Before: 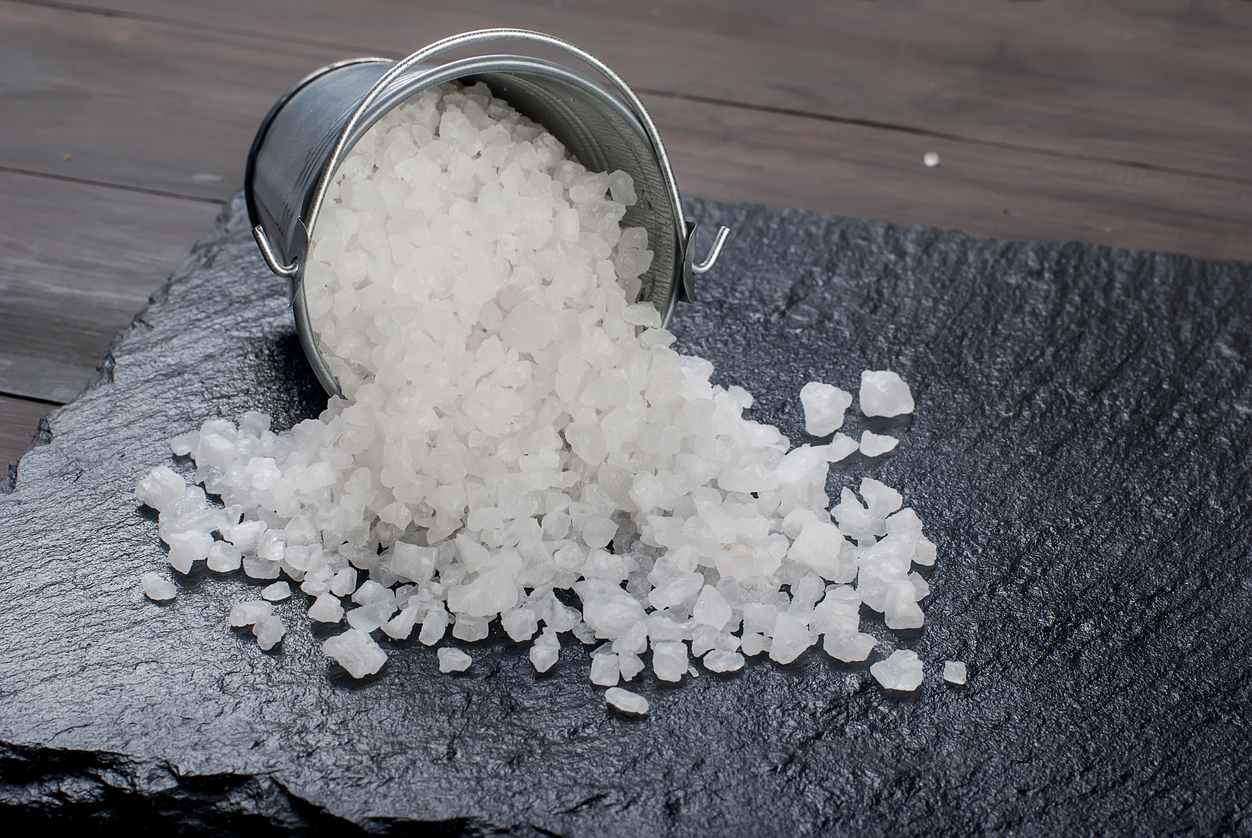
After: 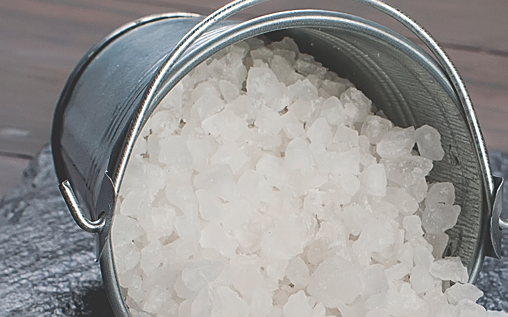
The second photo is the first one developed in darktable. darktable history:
sharpen: on, module defaults
crop: left 15.452%, top 5.459%, right 43.956%, bottom 56.62%
exposure: black level correction -0.03, compensate highlight preservation false
